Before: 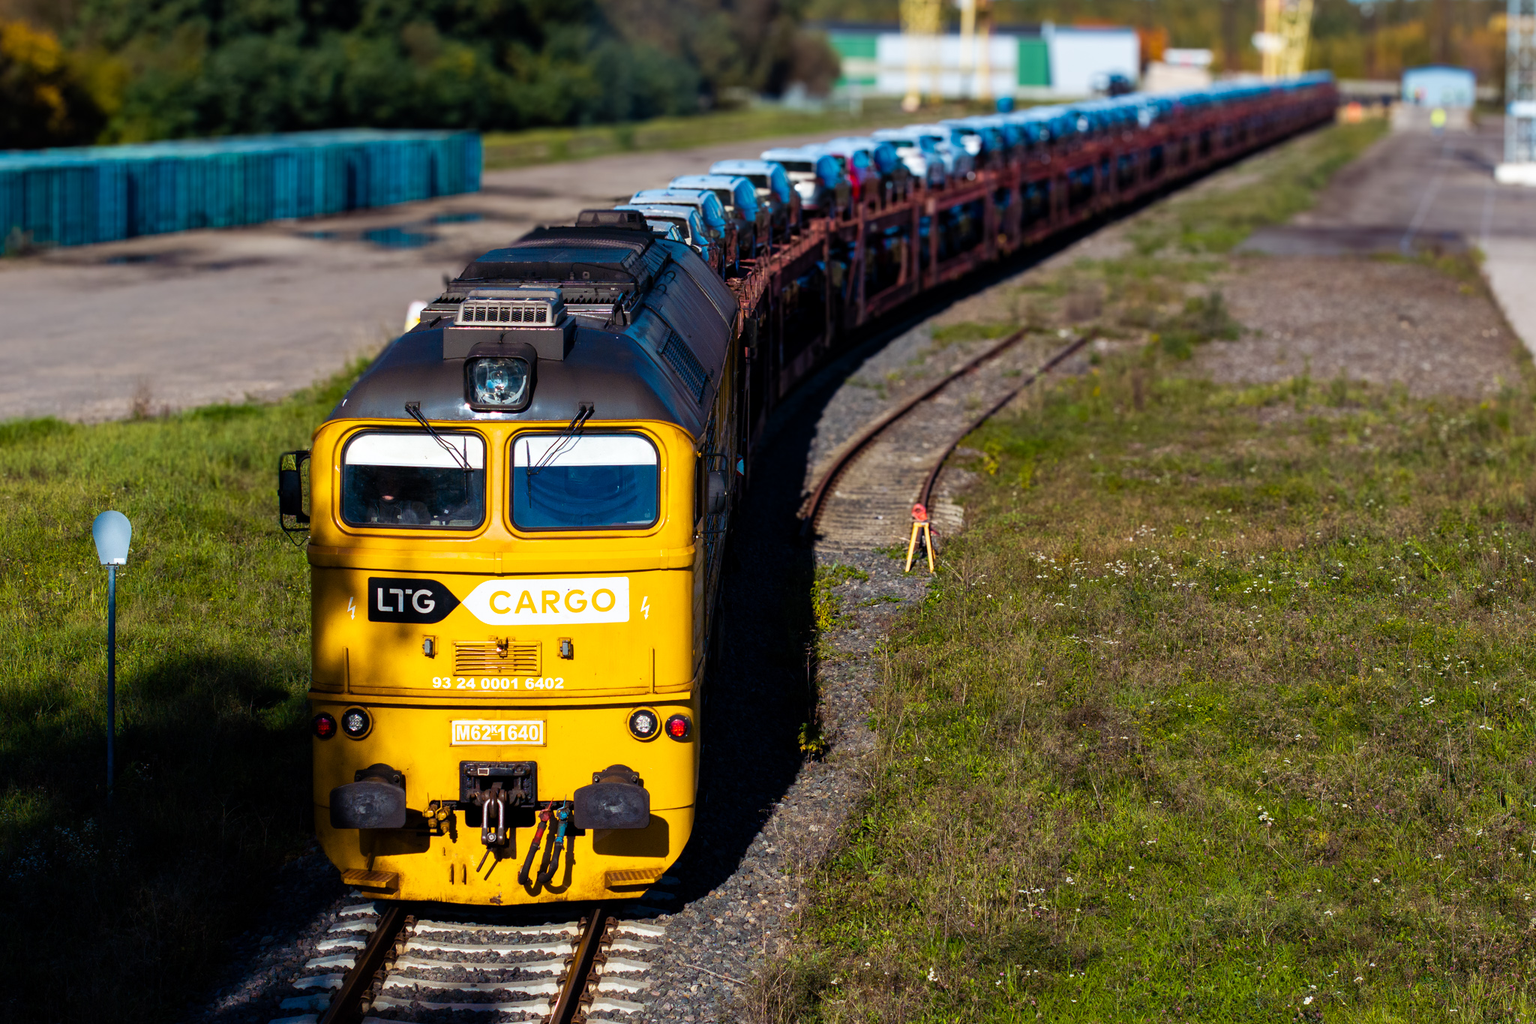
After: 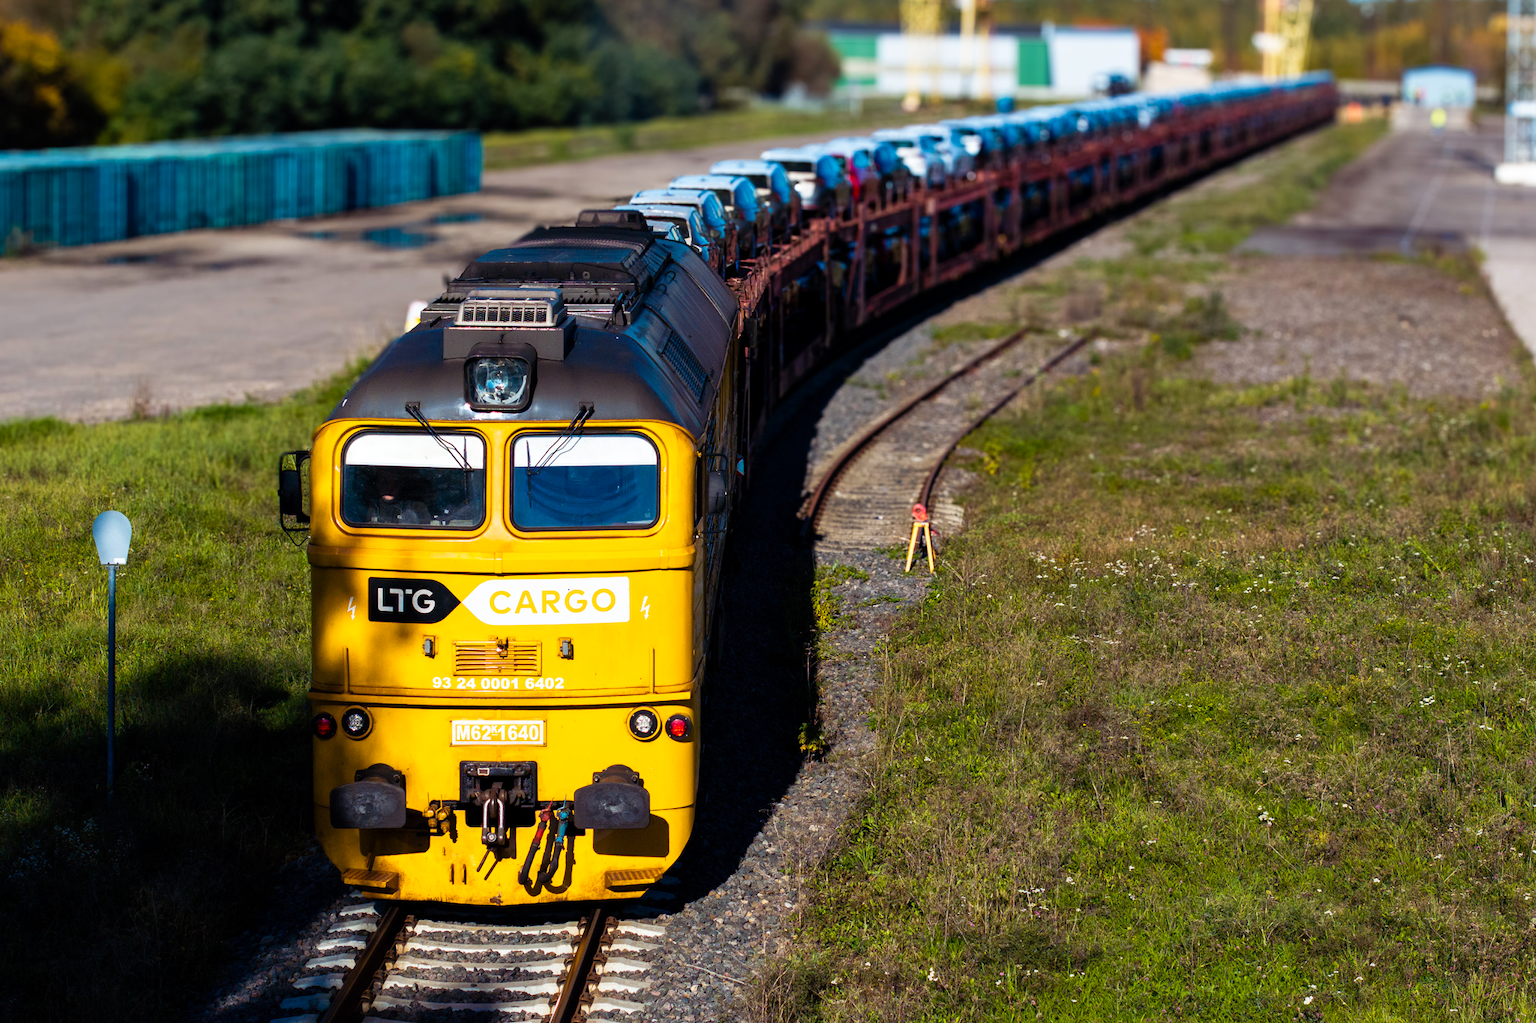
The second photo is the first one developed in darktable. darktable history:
tone curve: curves: ch0 [(0, 0) (0.003, 0.003) (0.011, 0.012) (0.025, 0.026) (0.044, 0.047) (0.069, 0.073) (0.1, 0.105) (0.136, 0.143) (0.177, 0.187) (0.224, 0.237) (0.277, 0.293) (0.335, 0.354) (0.399, 0.422) (0.468, 0.495) (0.543, 0.574) (0.623, 0.659) (0.709, 0.749) (0.801, 0.846) (0.898, 0.932) (1, 1)], preserve colors none
